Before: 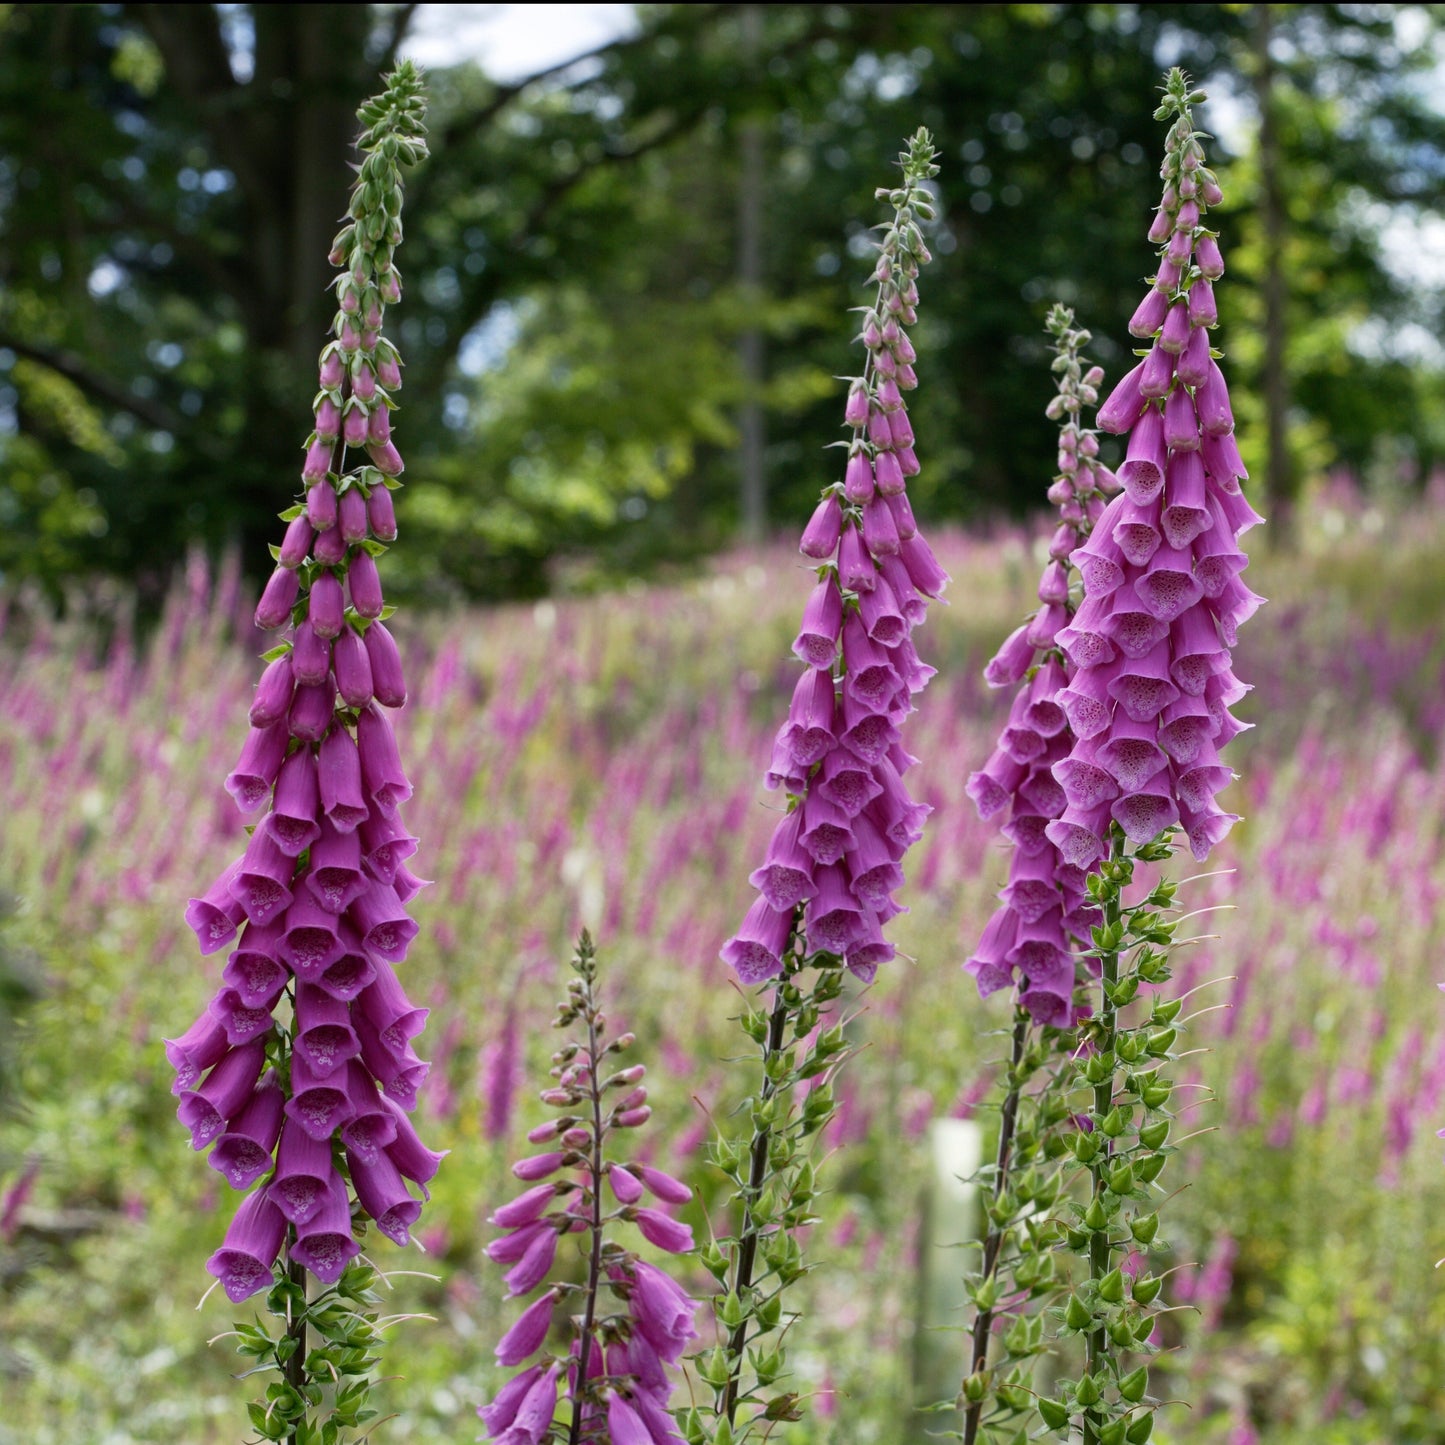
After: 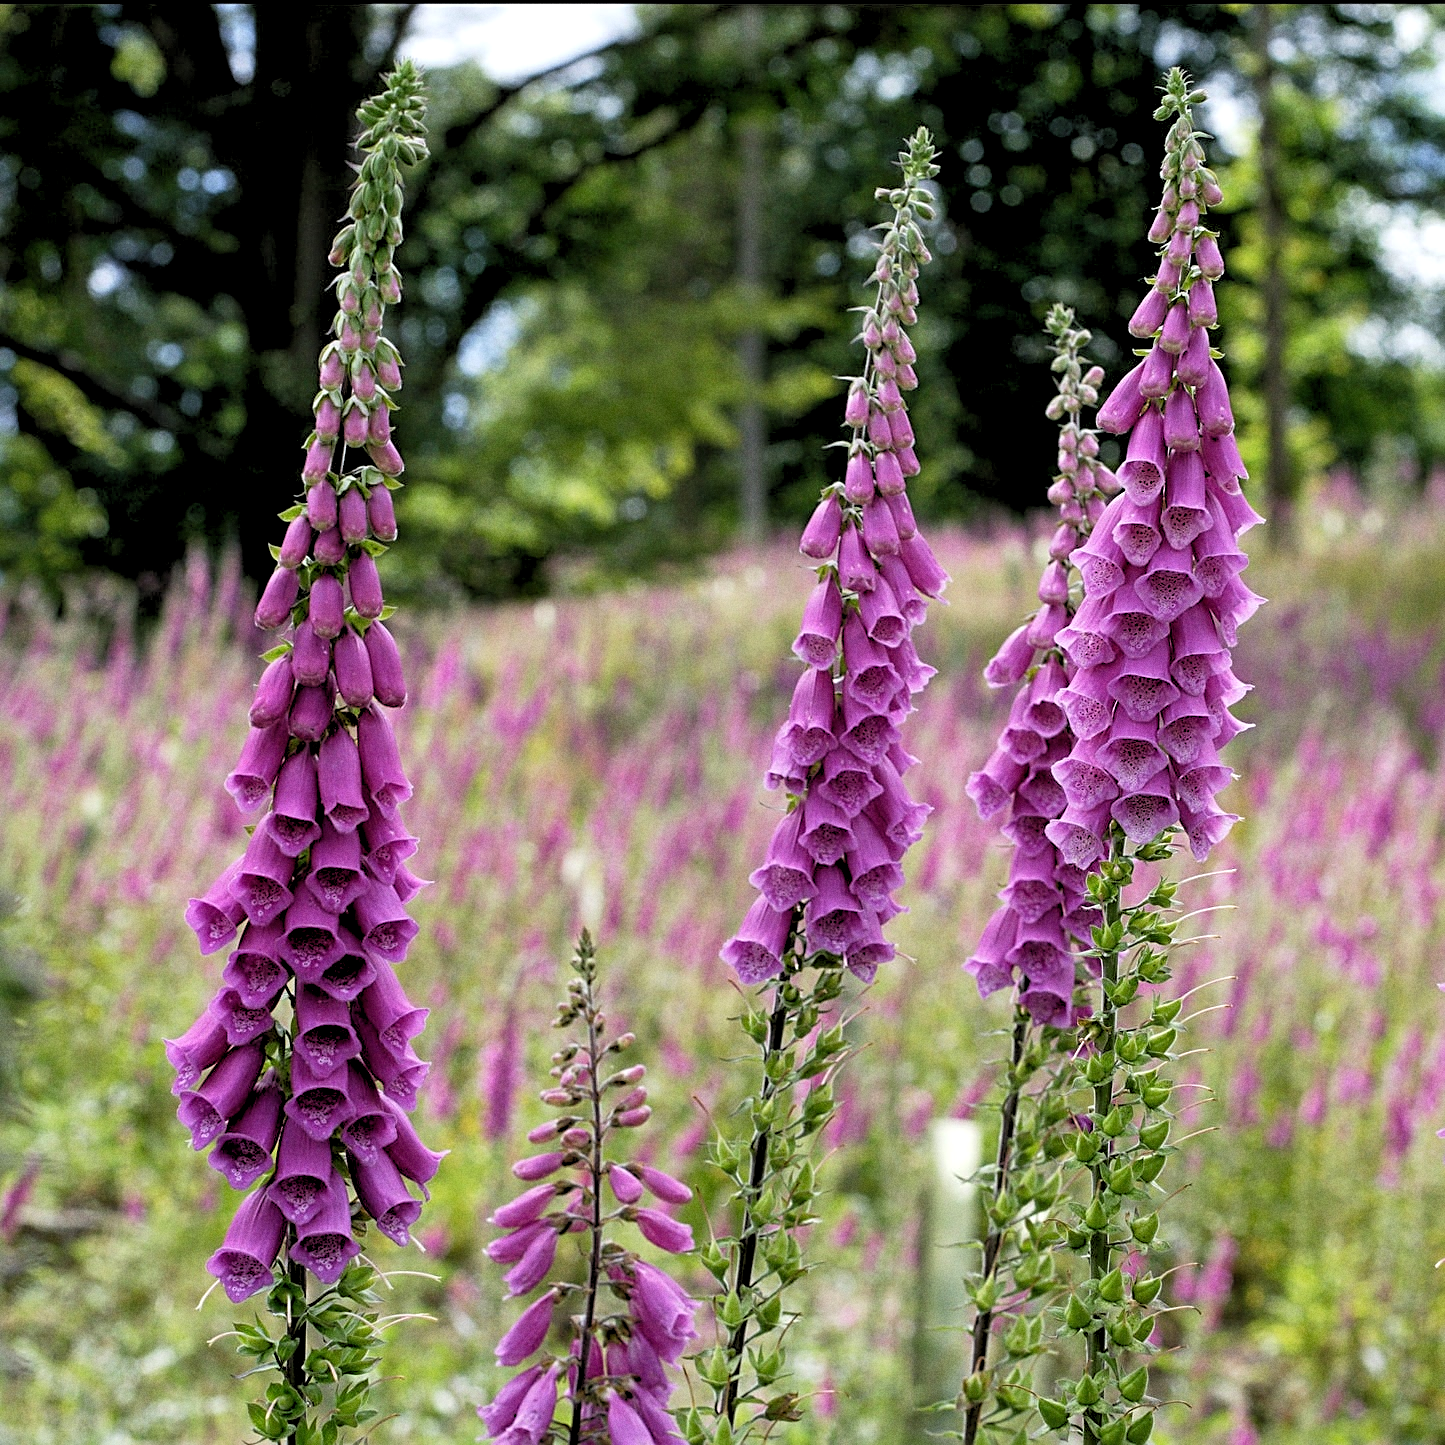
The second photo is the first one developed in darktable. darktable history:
shadows and highlights: shadows 12, white point adjustment 1.2, soften with gaussian
rgb levels: levels [[0.013, 0.434, 0.89], [0, 0.5, 1], [0, 0.5, 1]]
sharpen: amount 0.575
grain: on, module defaults
